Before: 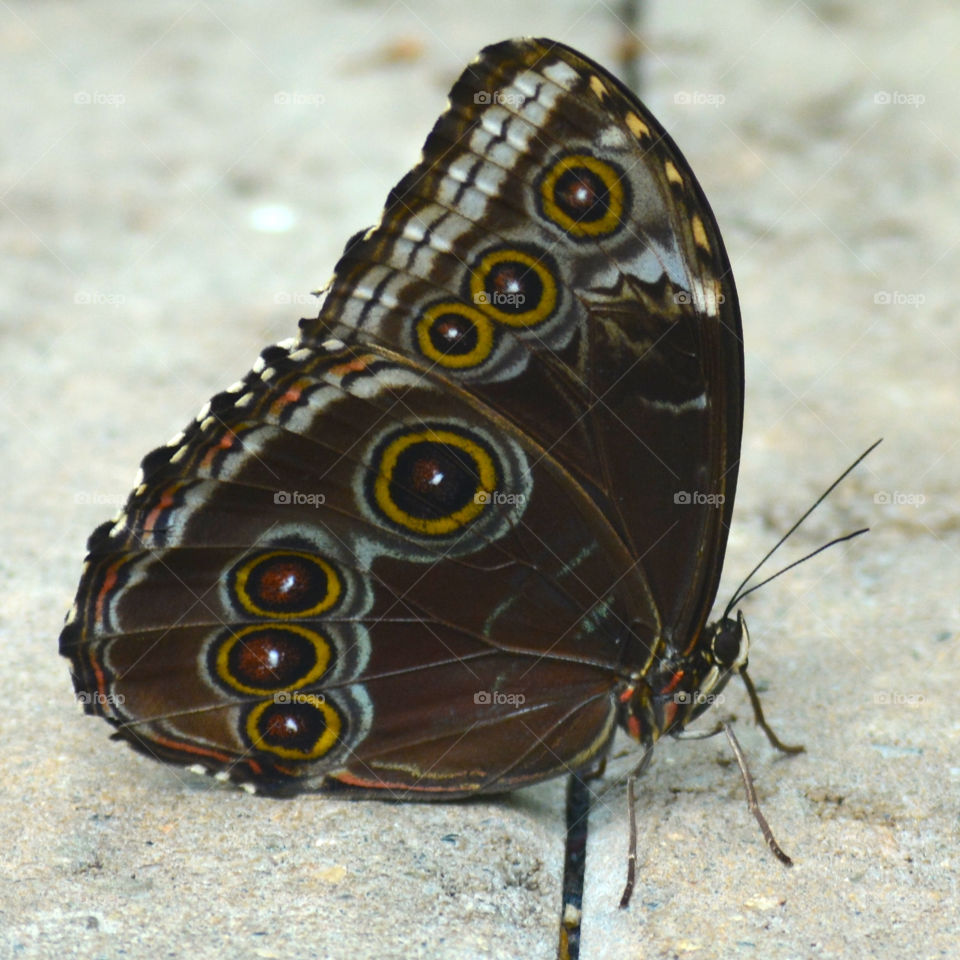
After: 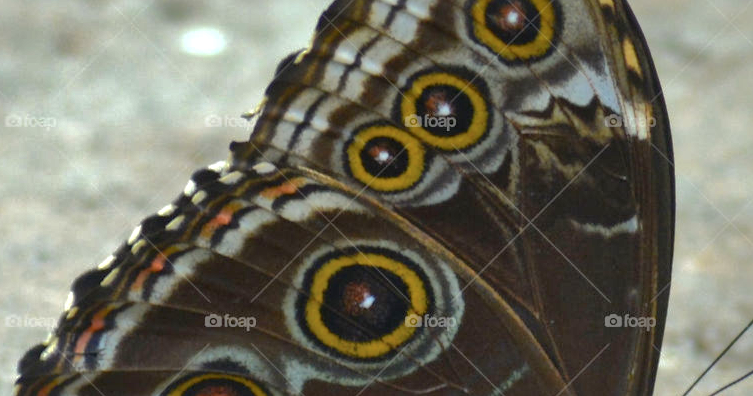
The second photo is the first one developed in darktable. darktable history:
crop: left 7.271%, top 18.539%, right 14.285%, bottom 40.203%
local contrast: mode bilateral grid, contrast 21, coarseness 20, detail 150%, midtone range 0.2
shadows and highlights: highlights -59.67
